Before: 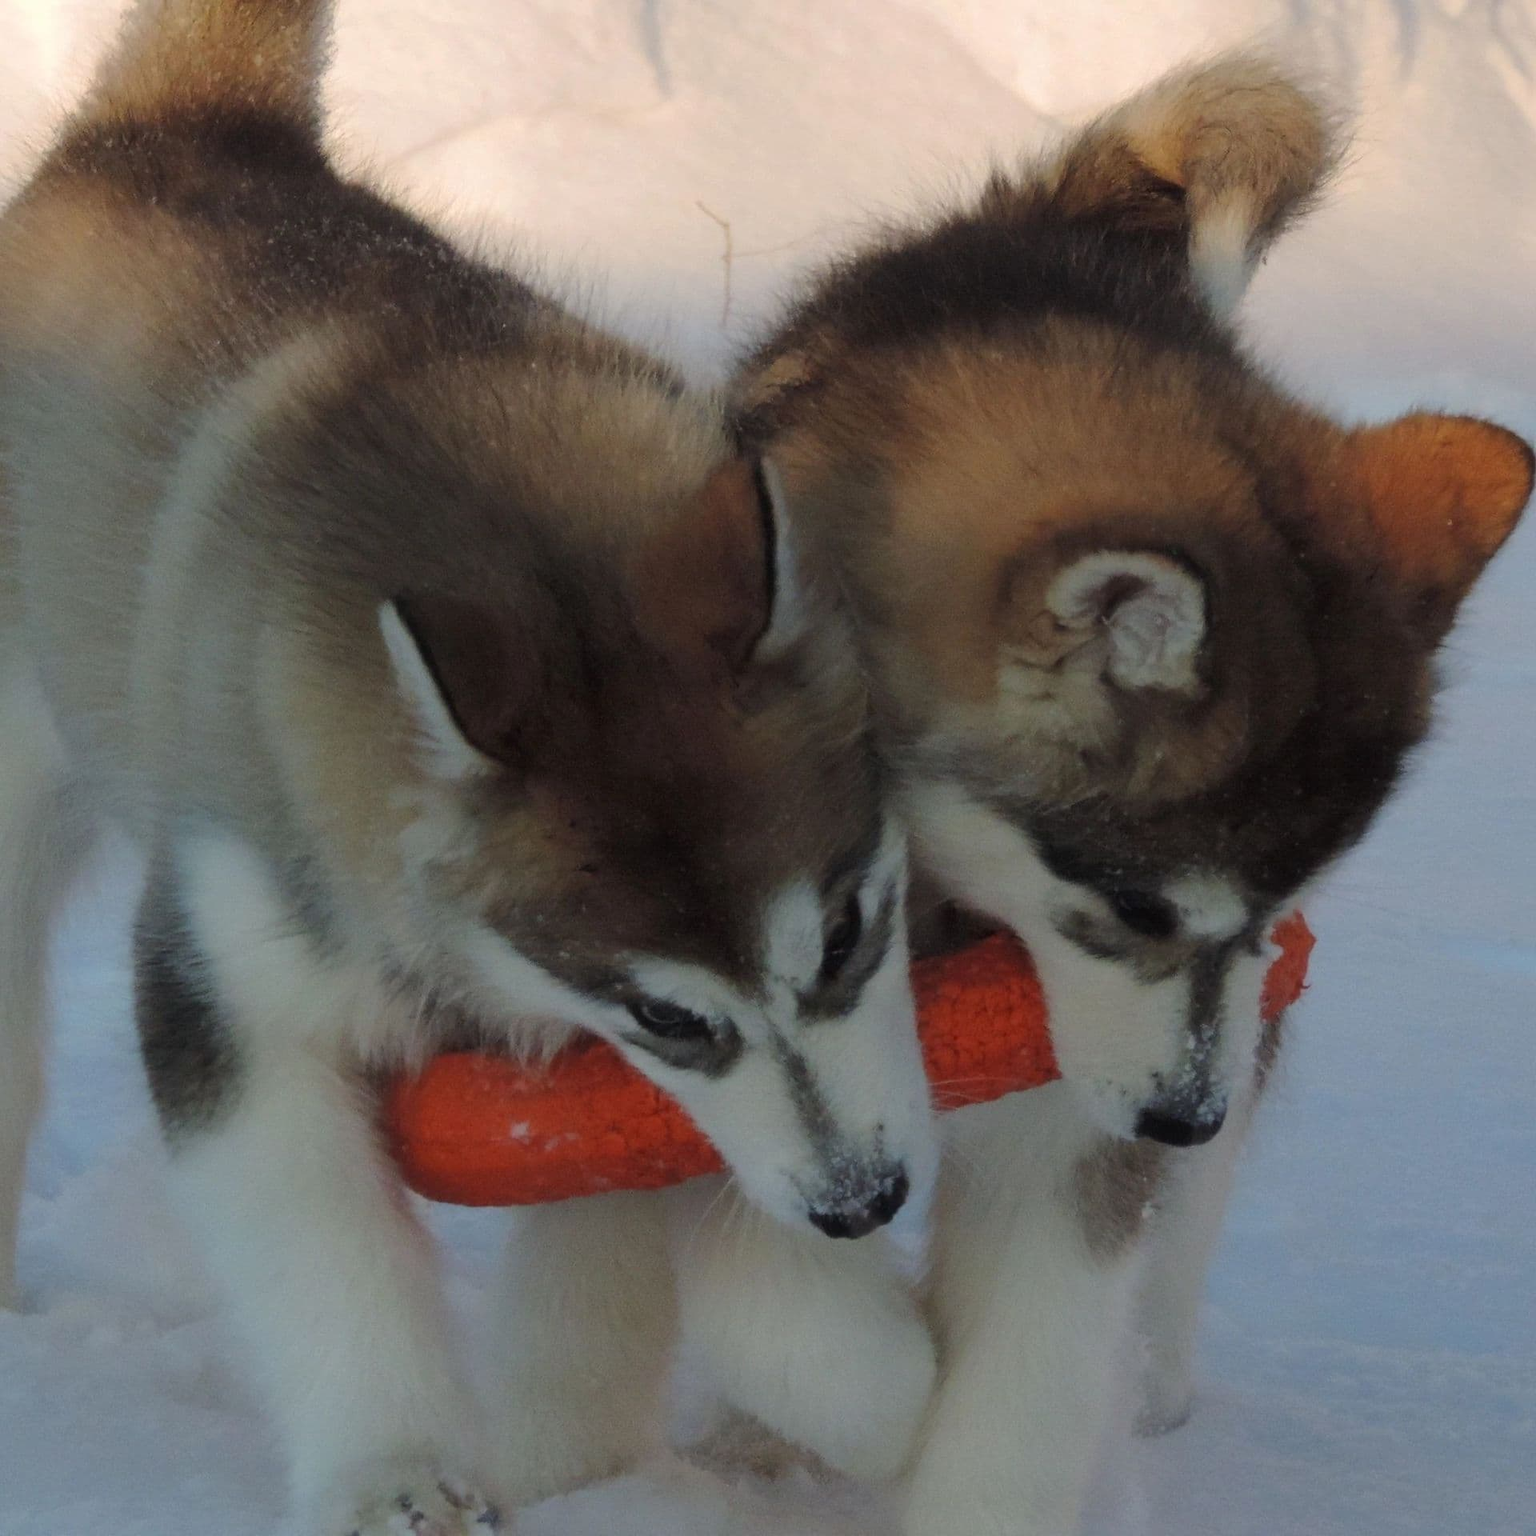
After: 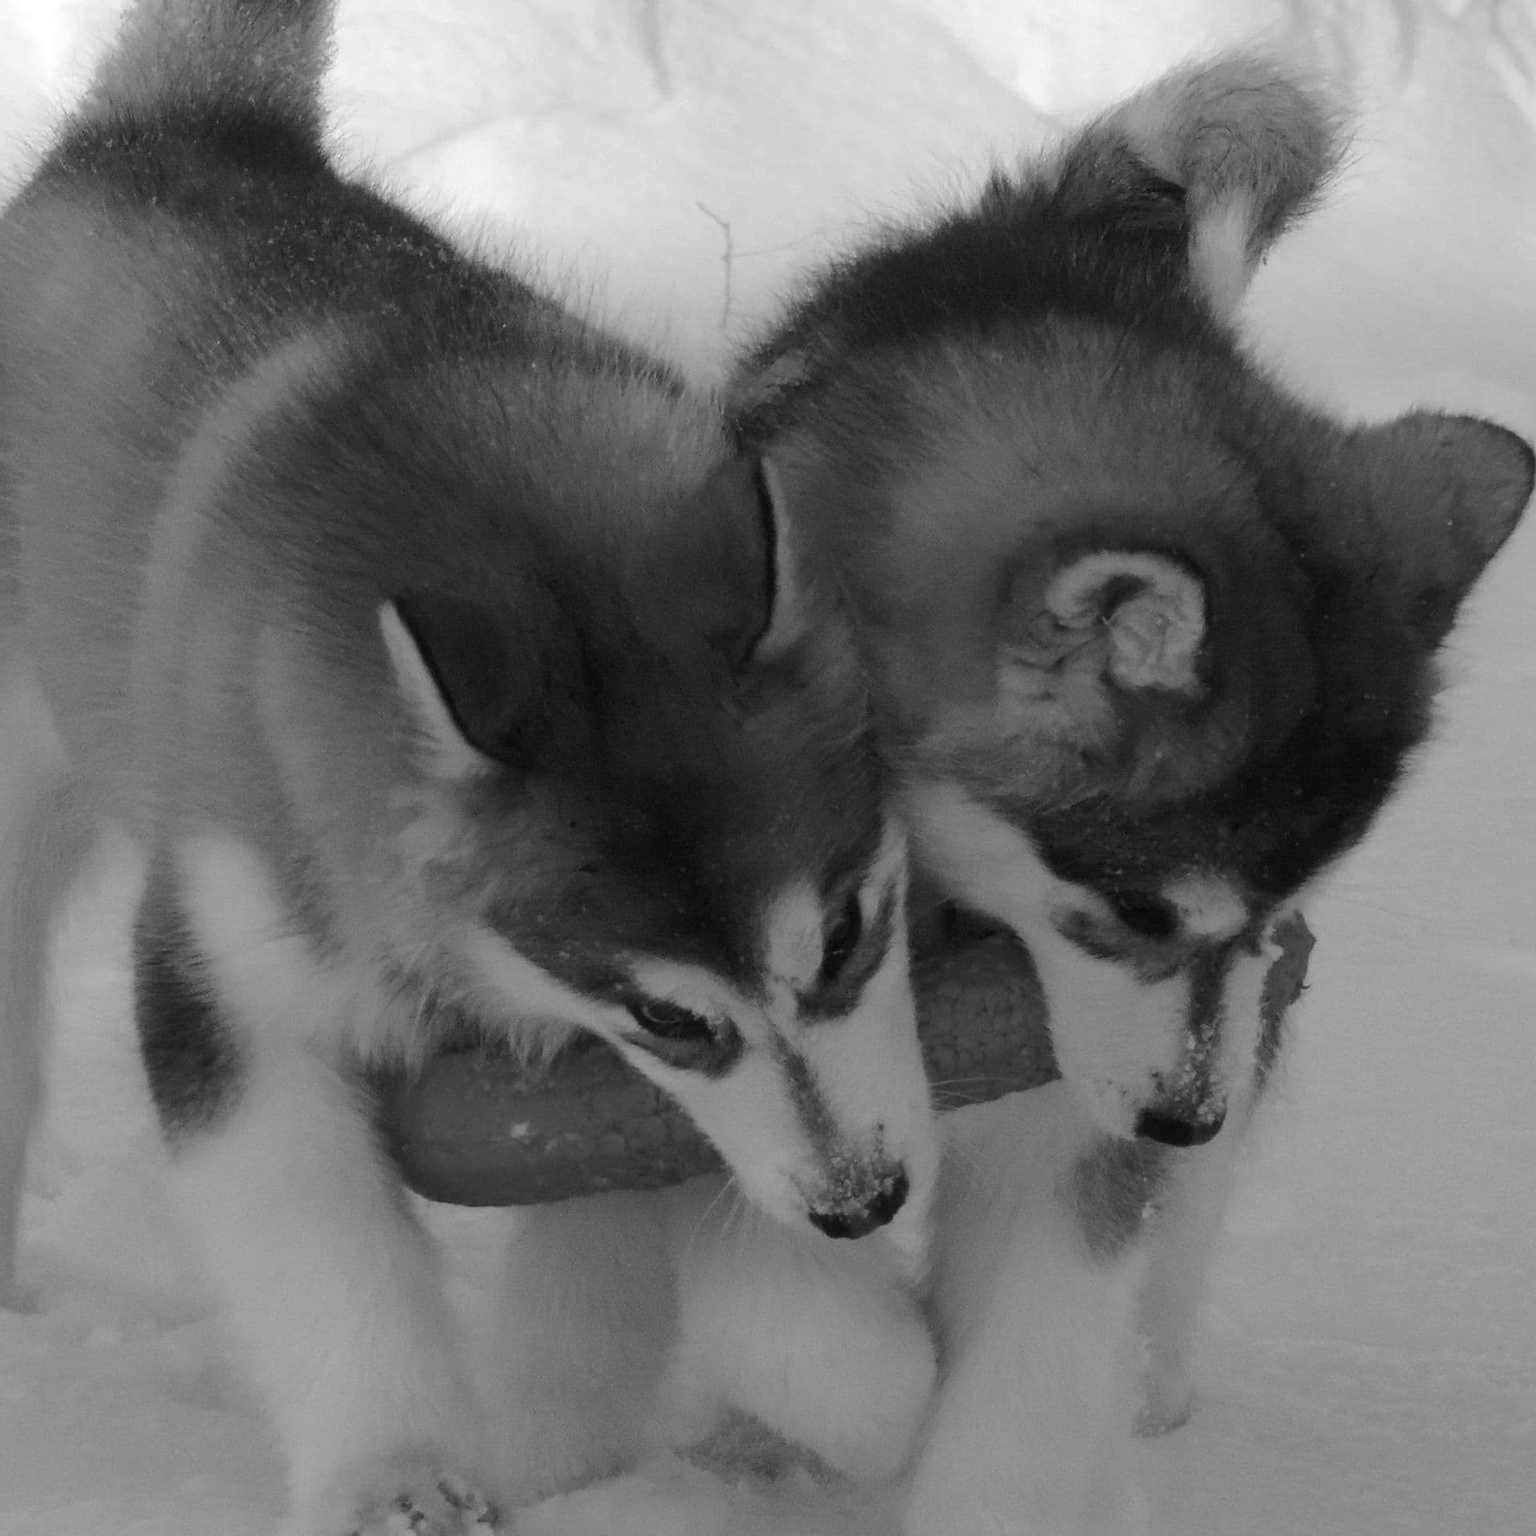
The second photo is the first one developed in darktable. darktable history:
exposure: exposure 0.127 EV, compensate exposure bias true, compensate highlight preservation false
color balance rgb: perceptual saturation grading › global saturation 25.823%, global vibrance 31.429%
color calibration: output gray [0.21, 0.42, 0.37, 0], x 0.381, y 0.391, temperature 4088.06 K
sharpen: amount 0.212
